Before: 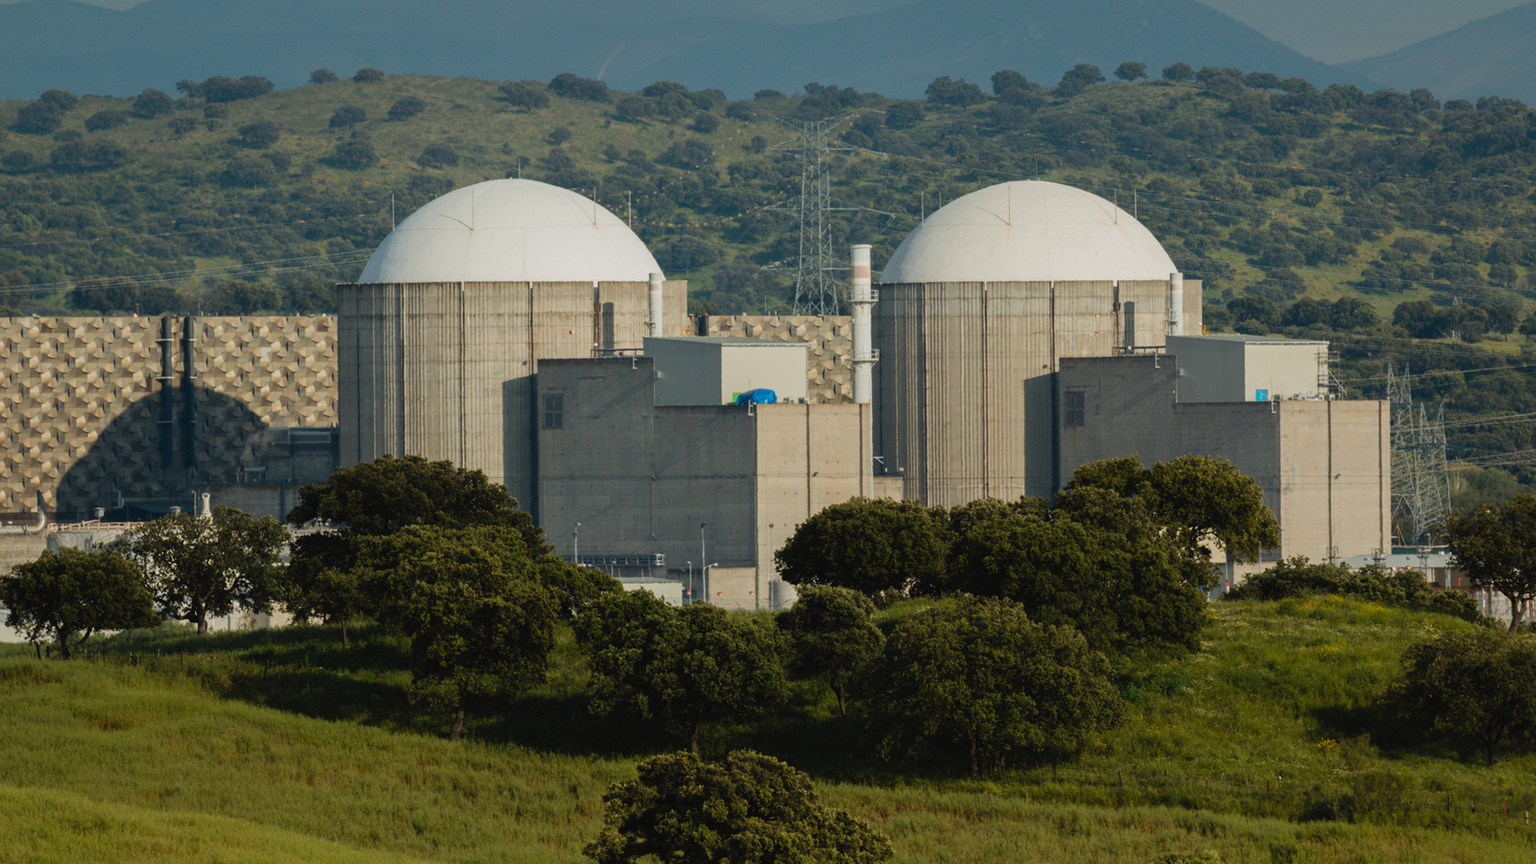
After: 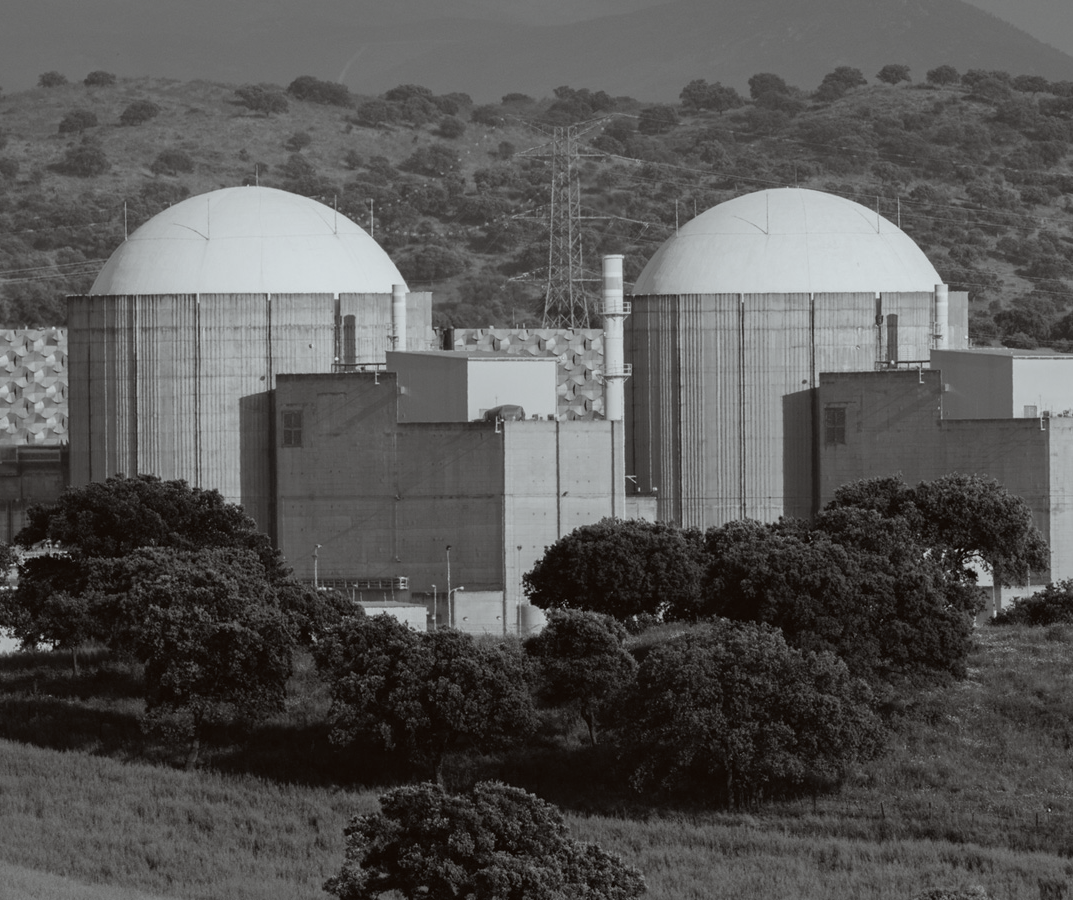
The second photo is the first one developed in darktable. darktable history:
color balance rgb: perceptual saturation grading › global saturation 0.403%, global vibrance 20%
crop and rotate: left 17.775%, right 15.121%
color correction: highlights a* -2.82, highlights b* -2.79, shadows a* 2.25, shadows b* 2.88
contrast brightness saturation: saturation -0.993
